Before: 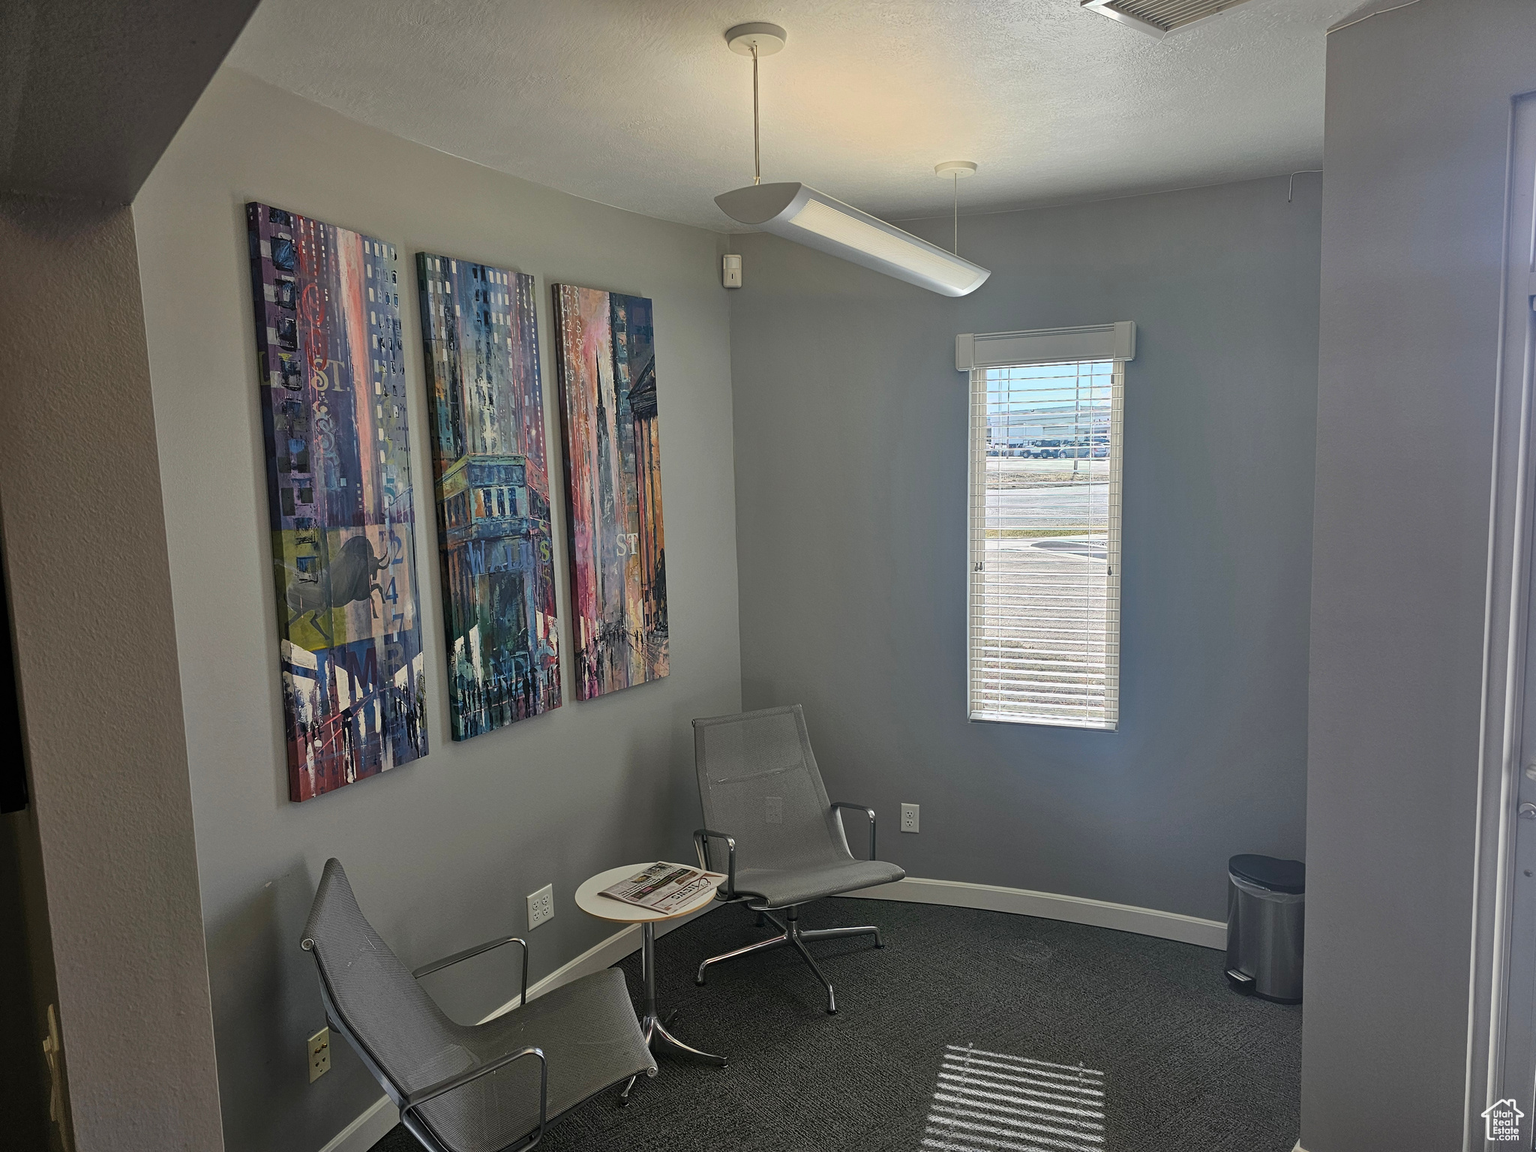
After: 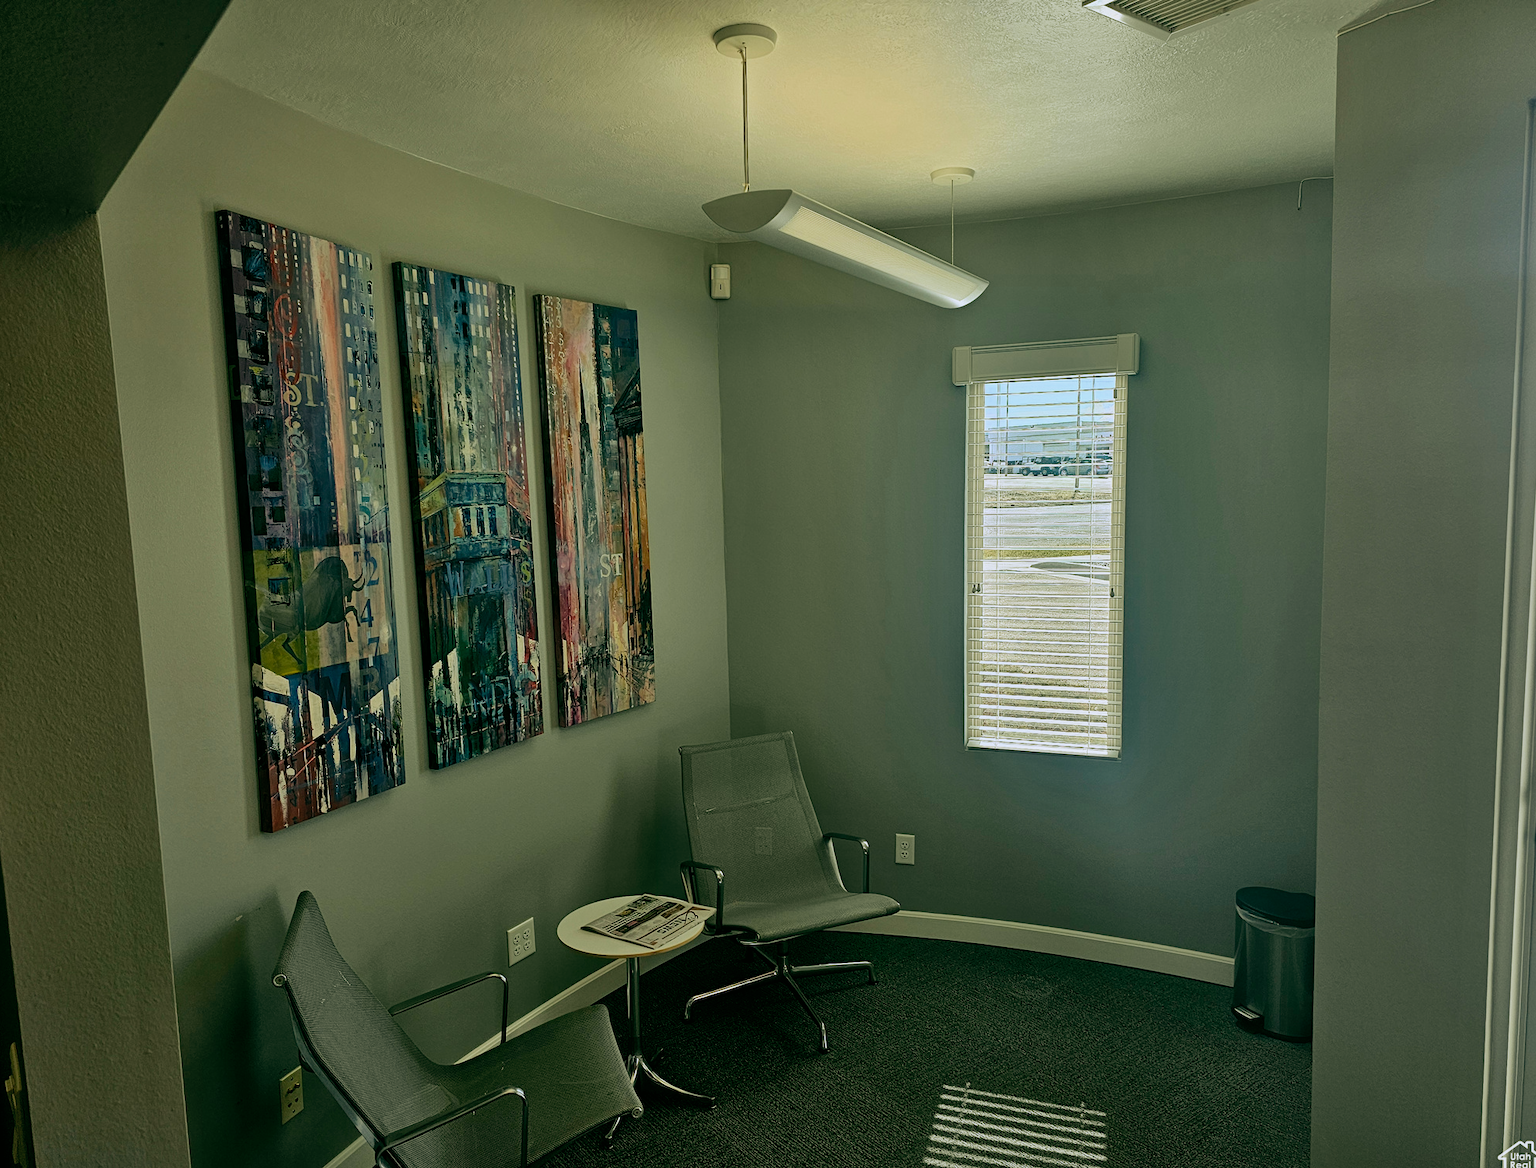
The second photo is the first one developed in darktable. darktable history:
fill light: on, module defaults
crop and rotate: left 2.536%, right 1.107%, bottom 2.246%
color correction: saturation 0.85
filmic rgb: black relative exposure -6.3 EV, white relative exposure 2.8 EV, threshold 3 EV, target black luminance 0%, hardness 4.6, latitude 67.35%, contrast 1.292, shadows ↔ highlights balance -3.5%, preserve chrominance no, color science v4 (2020), contrast in shadows soft, enable highlight reconstruction true
rgb curve: curves: ch0 [(0.123, 0.061) (0.995, 0.887)]; ch1 [(0.06, 0.116) (1, 0.906)]; ch2 [(0, 0) (0.824, 0.69) (1, 1)], mode RGB, independent channels, compensate middle gray true
